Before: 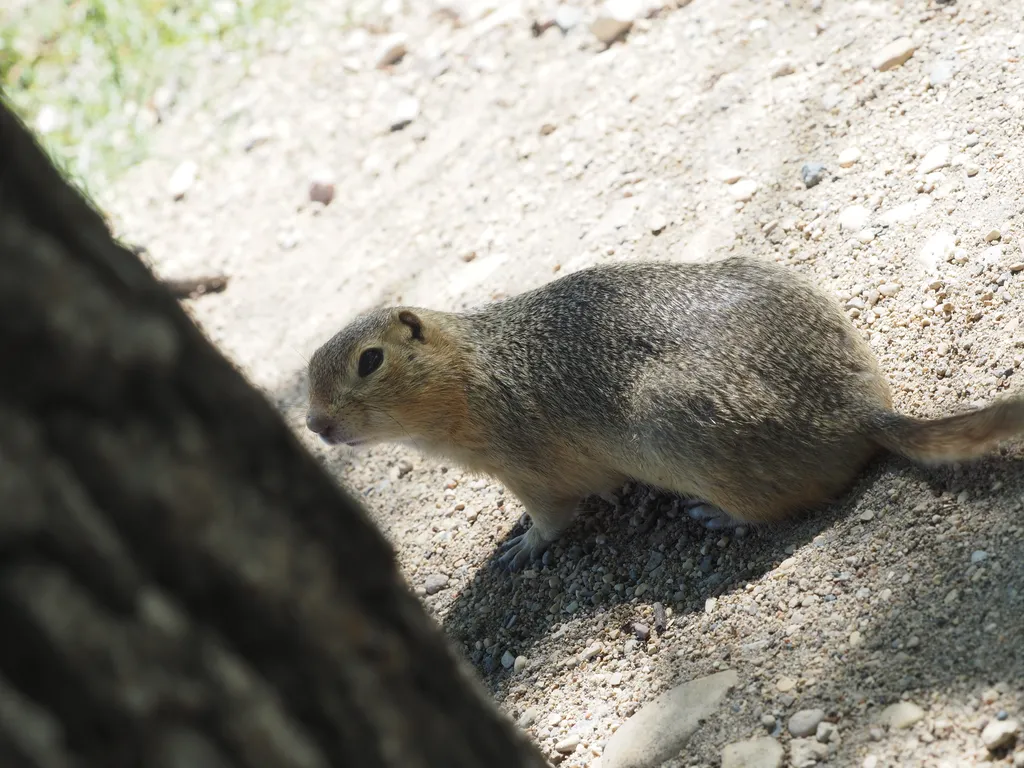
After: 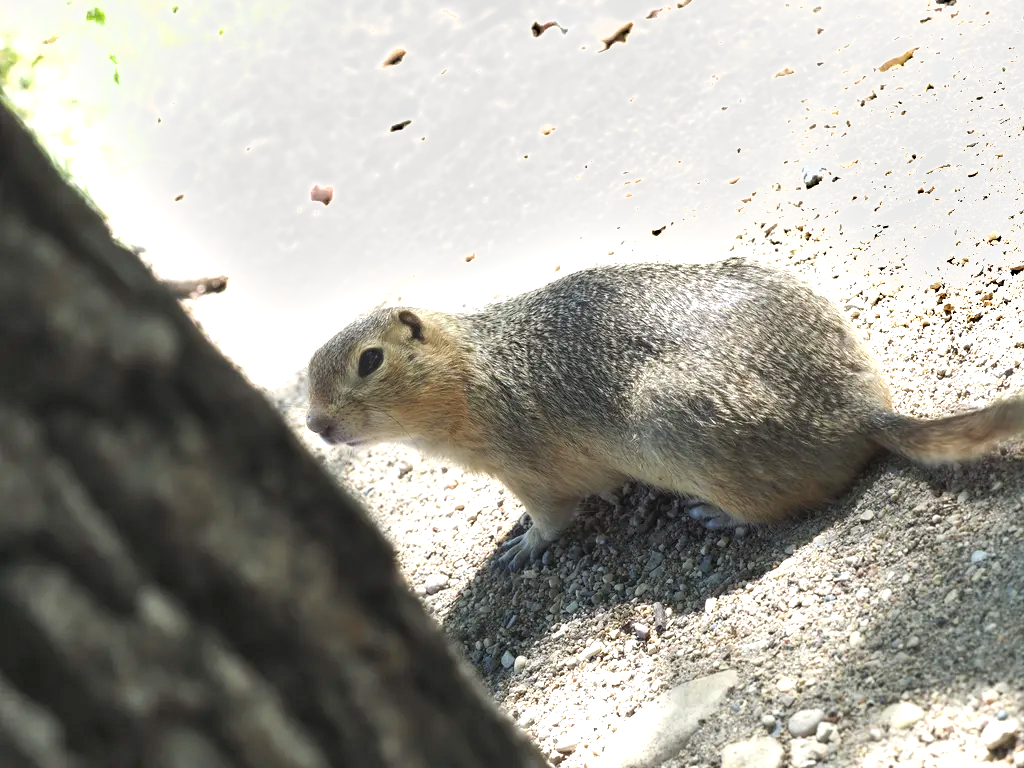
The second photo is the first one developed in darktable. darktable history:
shadows and highlights: radius 45.94, white point adjustment 6.75, compress 79.49%, soften with gaussian
exposure: exposure 0.773 EV, compensate highlight preservation false
